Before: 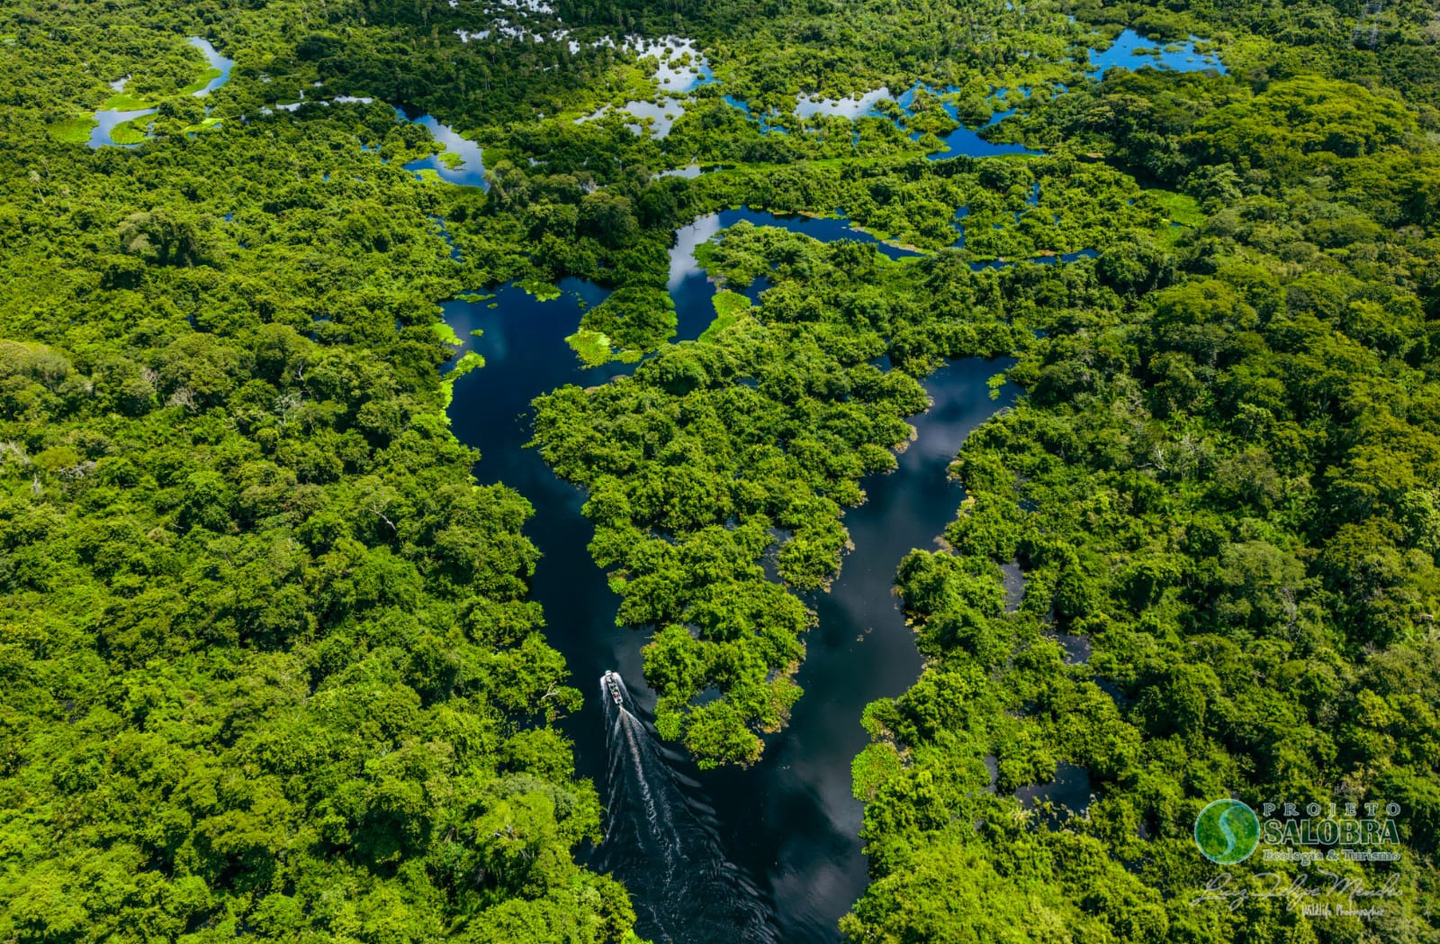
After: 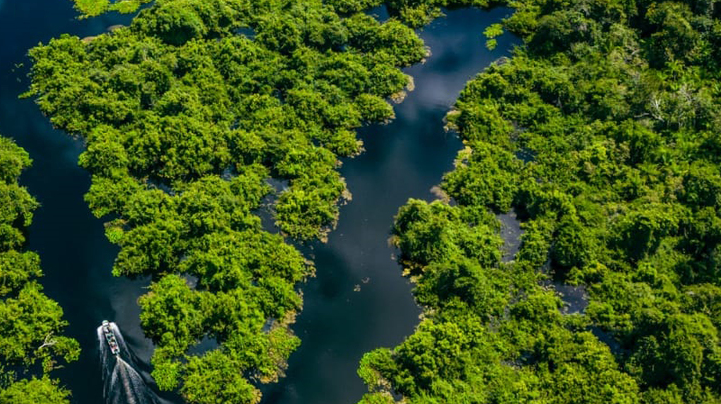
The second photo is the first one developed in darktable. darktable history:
crop: left 34.973%, top 37.116%, right 14.932%, bottom 20.005%
